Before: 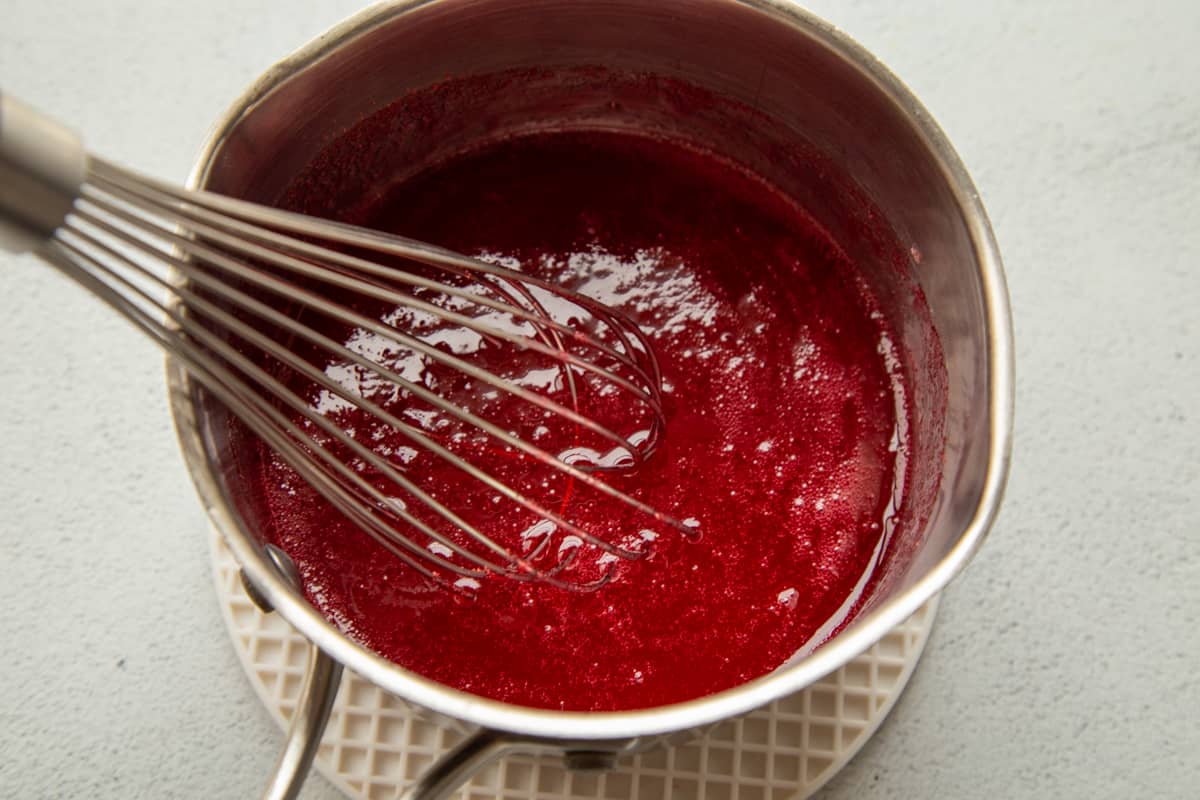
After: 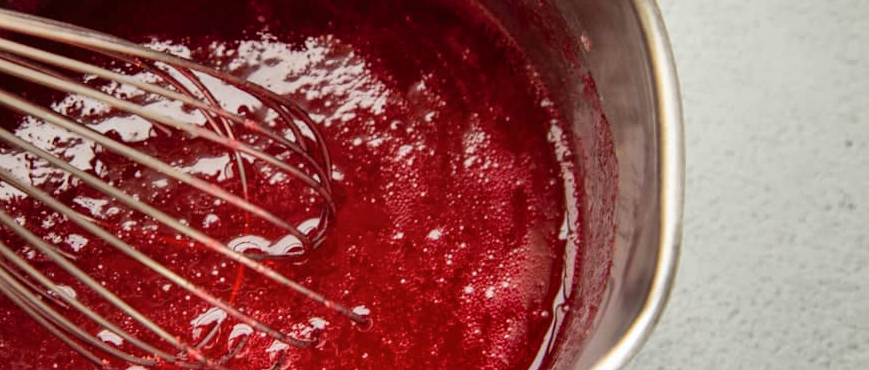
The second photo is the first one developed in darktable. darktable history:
shadows and highlights: radius 132.28, soften with gaussian
crop and rotate: left 27.555%, top 26.7%, bottom 27.022%
